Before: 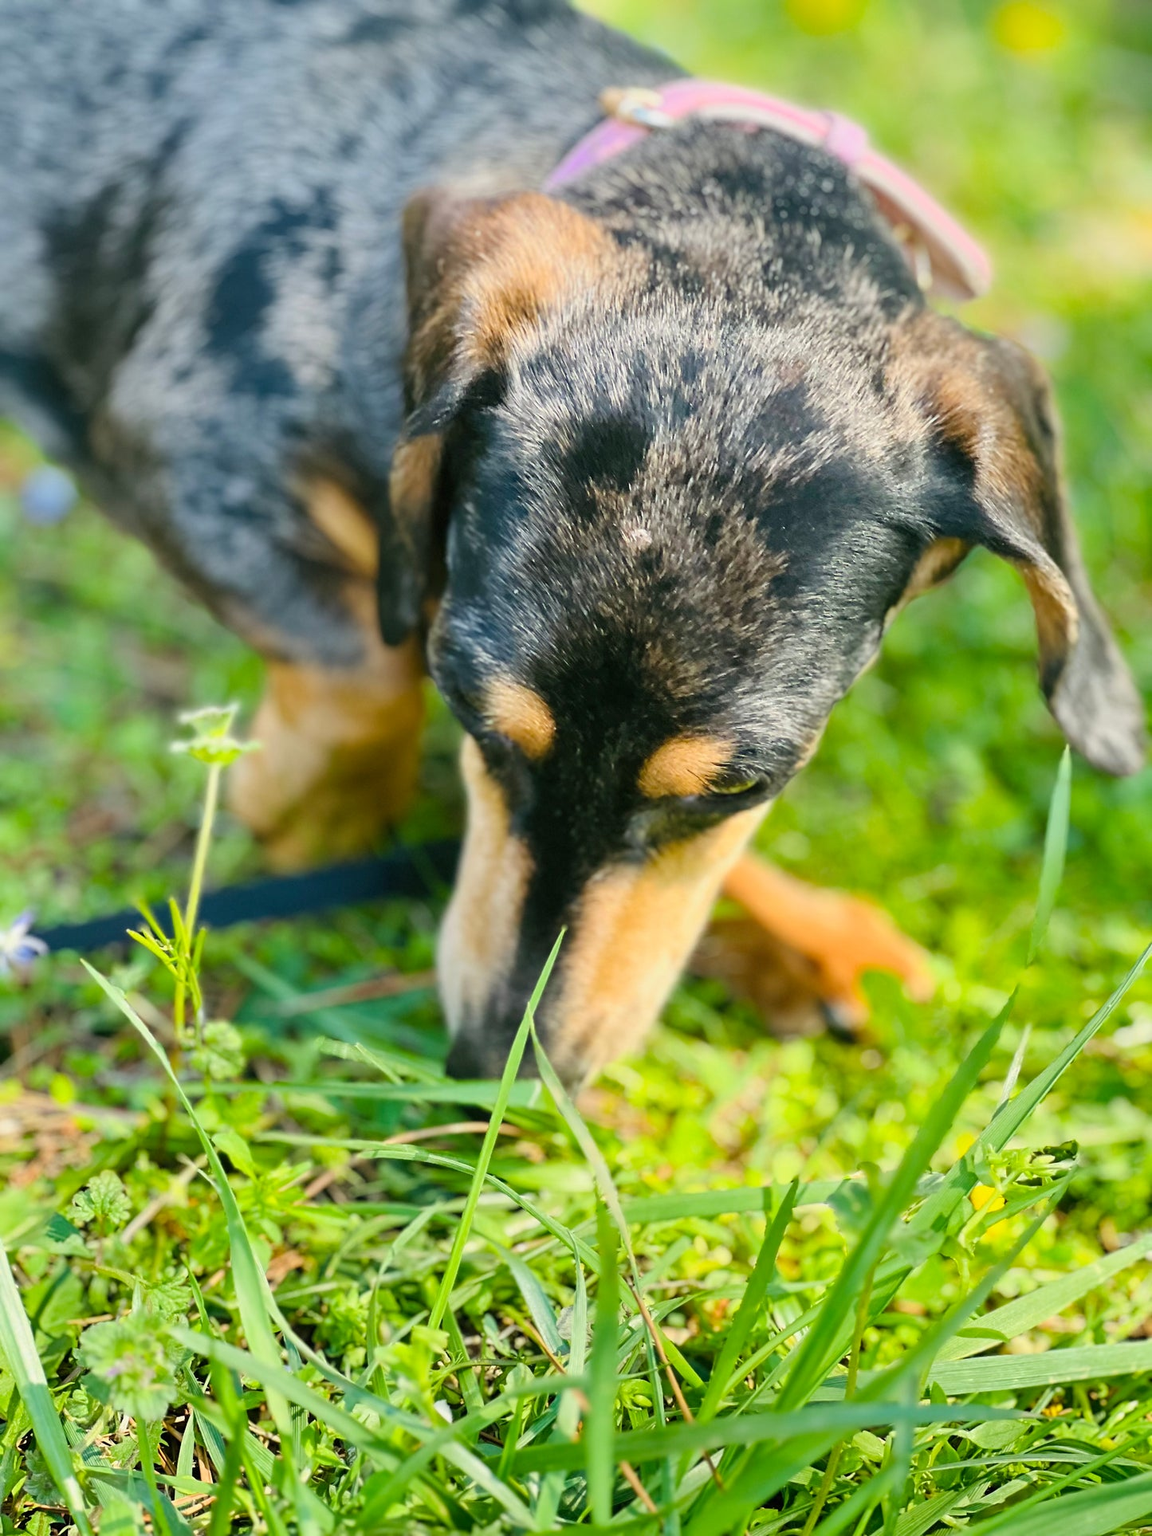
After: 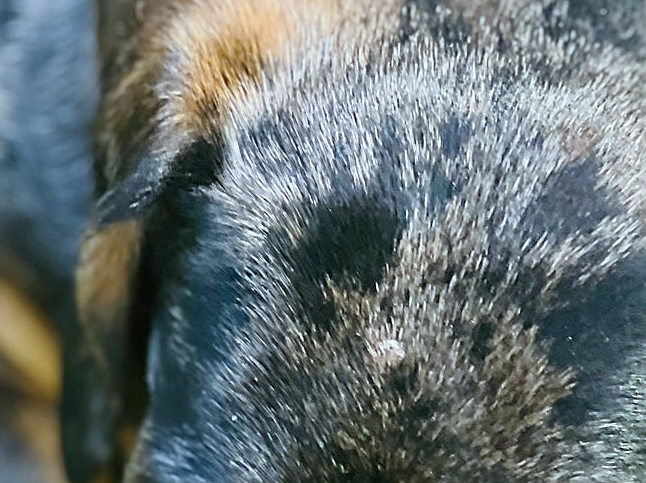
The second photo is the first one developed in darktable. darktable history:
sharpen: on, module defaults
white balance: red 0.924, blue 1.095
crop: left 28.64%, top 16.832%, right 26.637%, bottom 58.055%
